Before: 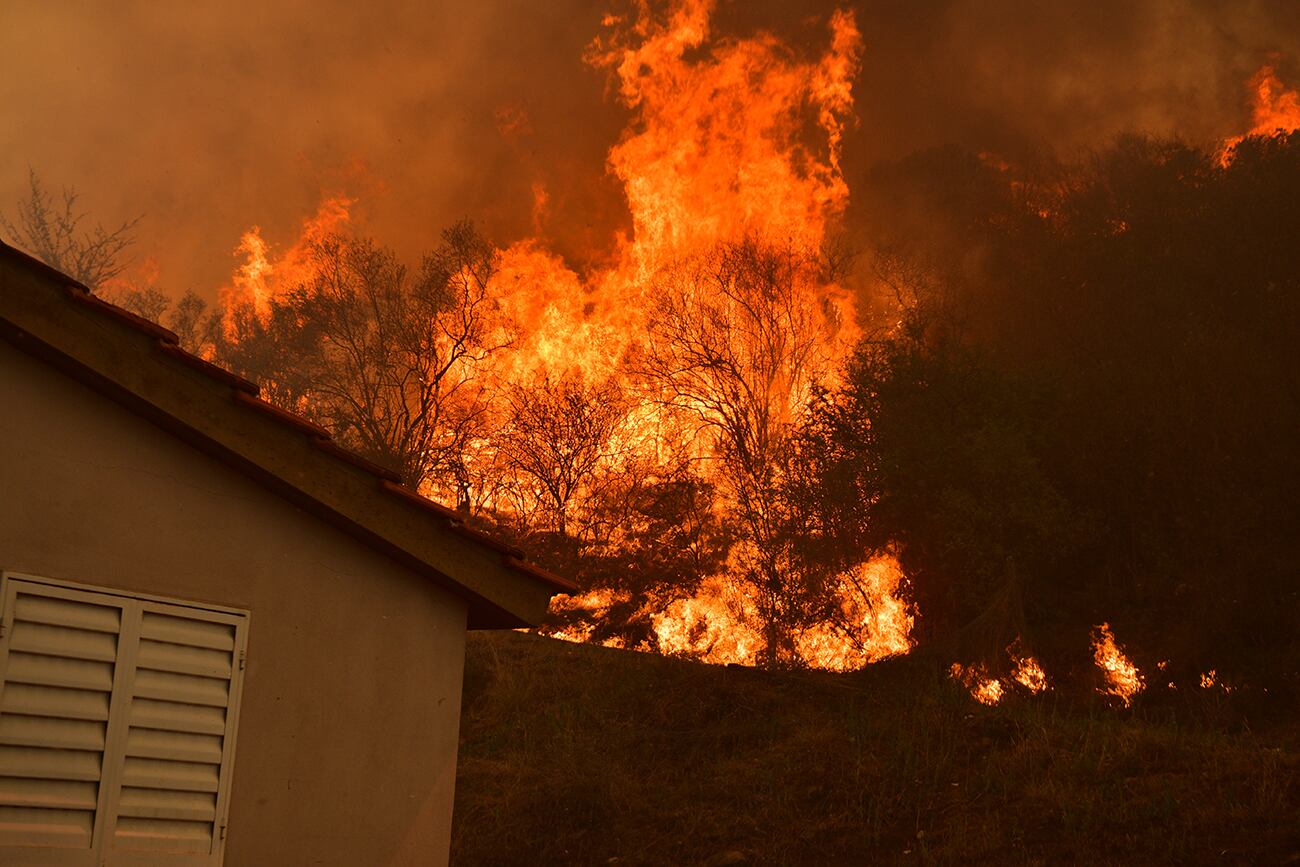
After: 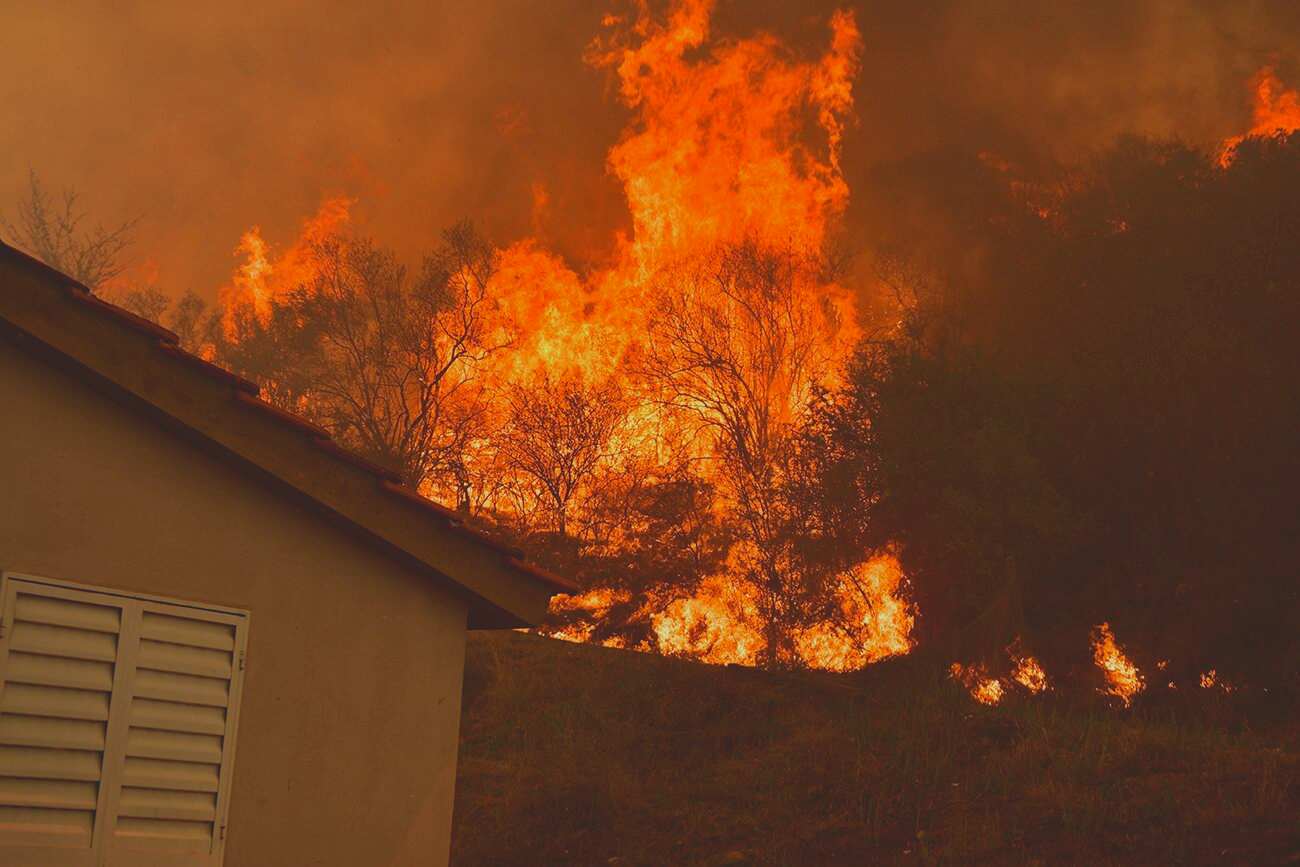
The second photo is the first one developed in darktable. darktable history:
contrast brightness saturation: contrast -0.274
